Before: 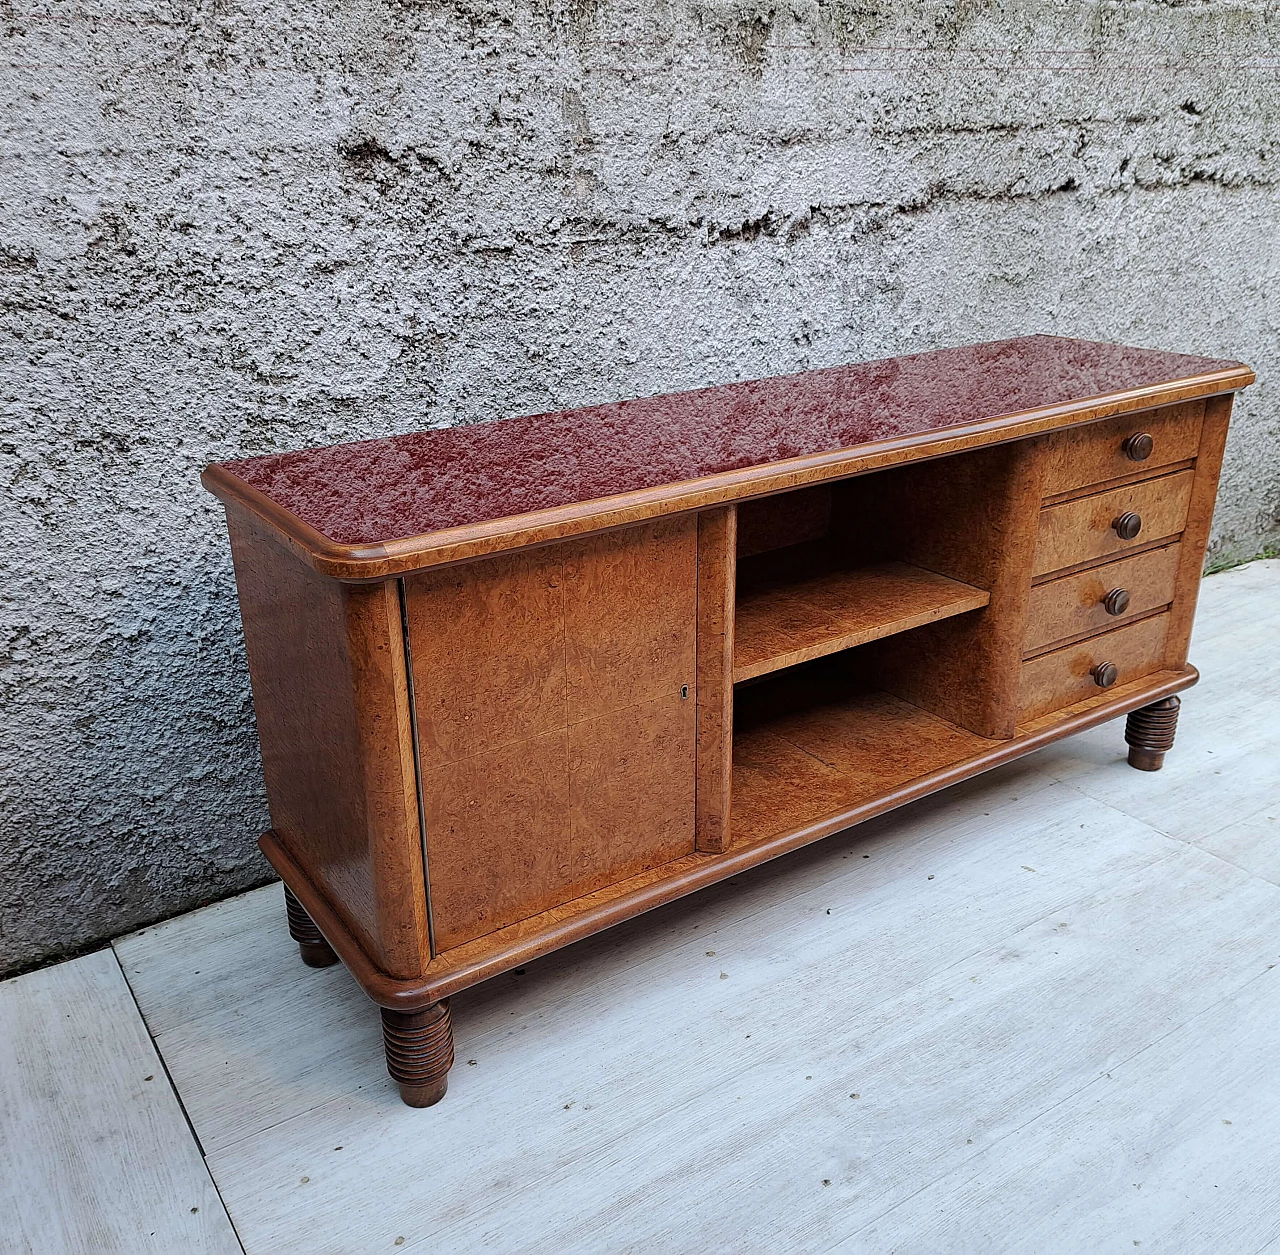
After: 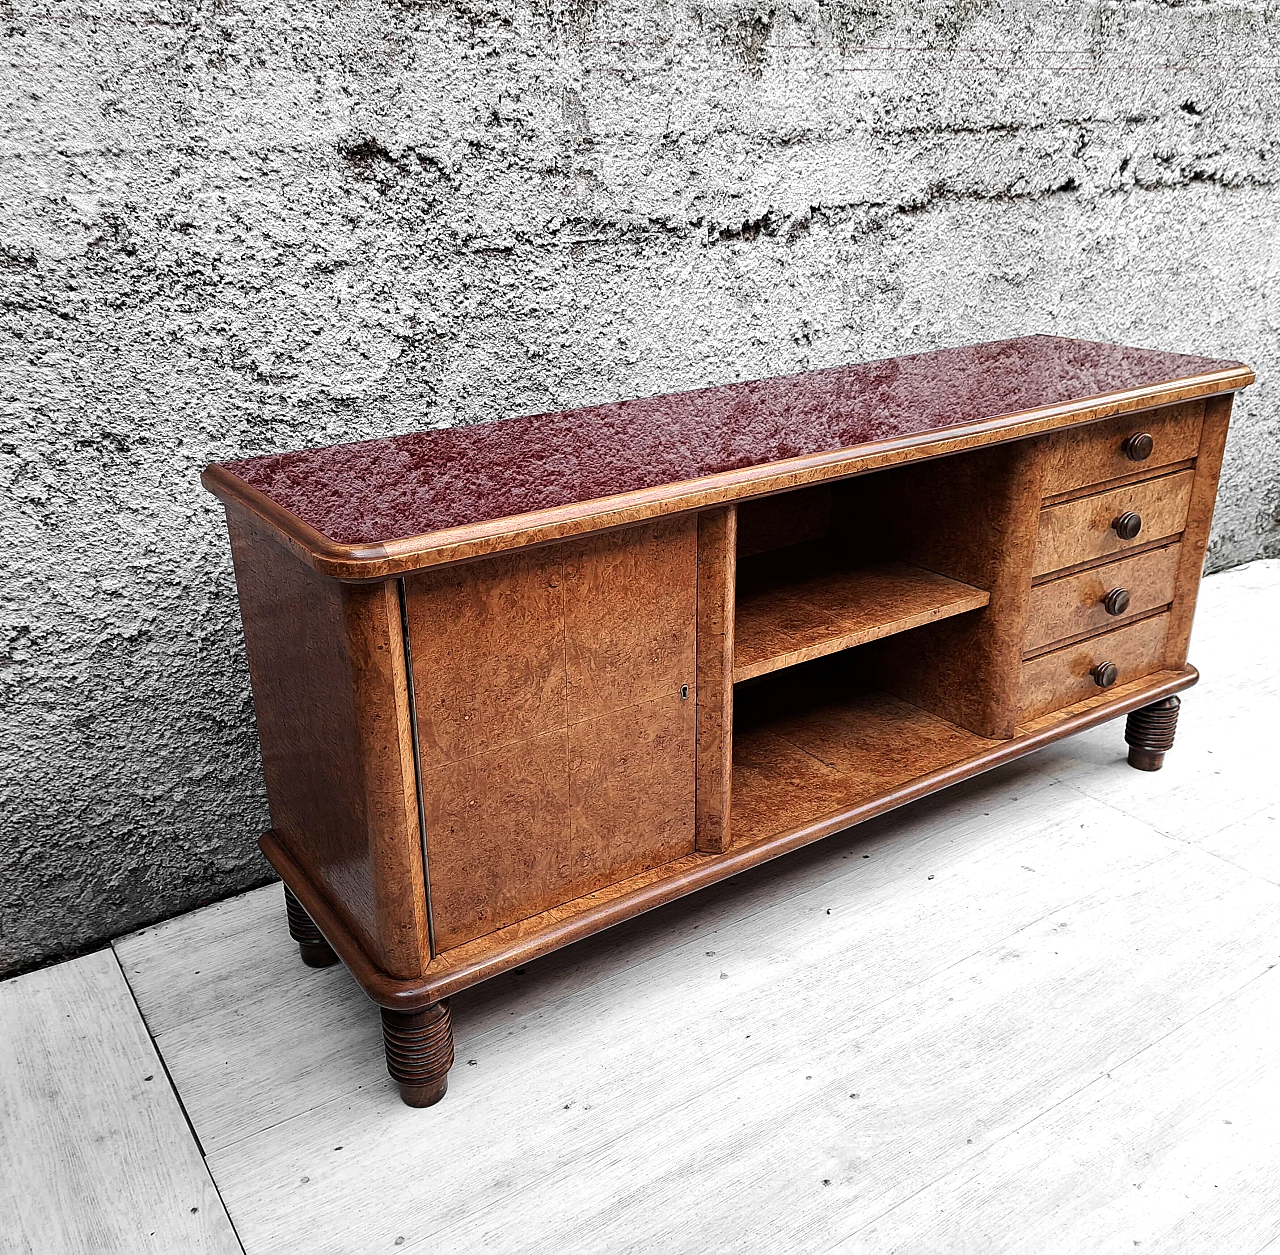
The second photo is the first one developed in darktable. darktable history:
exposure: compensate highlight preservation false
color zones: curves: ch0 [(0, 0.447) (0.184, 0.543) (0.323, 0.476) (0.429, 0.445) (0.571, 0.443) (0.714, 0.451) (0.857, 0.452) (1, 0.447)]; ch1 [(0, 0.464) (0.176, 0.46) (0.287, 0.177) (0.429, 0.002) (0.571, 0) (0.714, 0) (0.857, 0) (1, 0.464)]
tone equalizer: -8 EV -0.74 EV, -7 EV -0.689 EV, -6 EV -0.605 EV, -5 EV -0.366 EV, -3 EV 0.369 EV, -2 EV 0.6 EV, -1 EV 0.697 EV, +0 EV 0.756 EV, edges refinement/feathering 500, mask exposure compensation -1.57 EV, preserve details no
